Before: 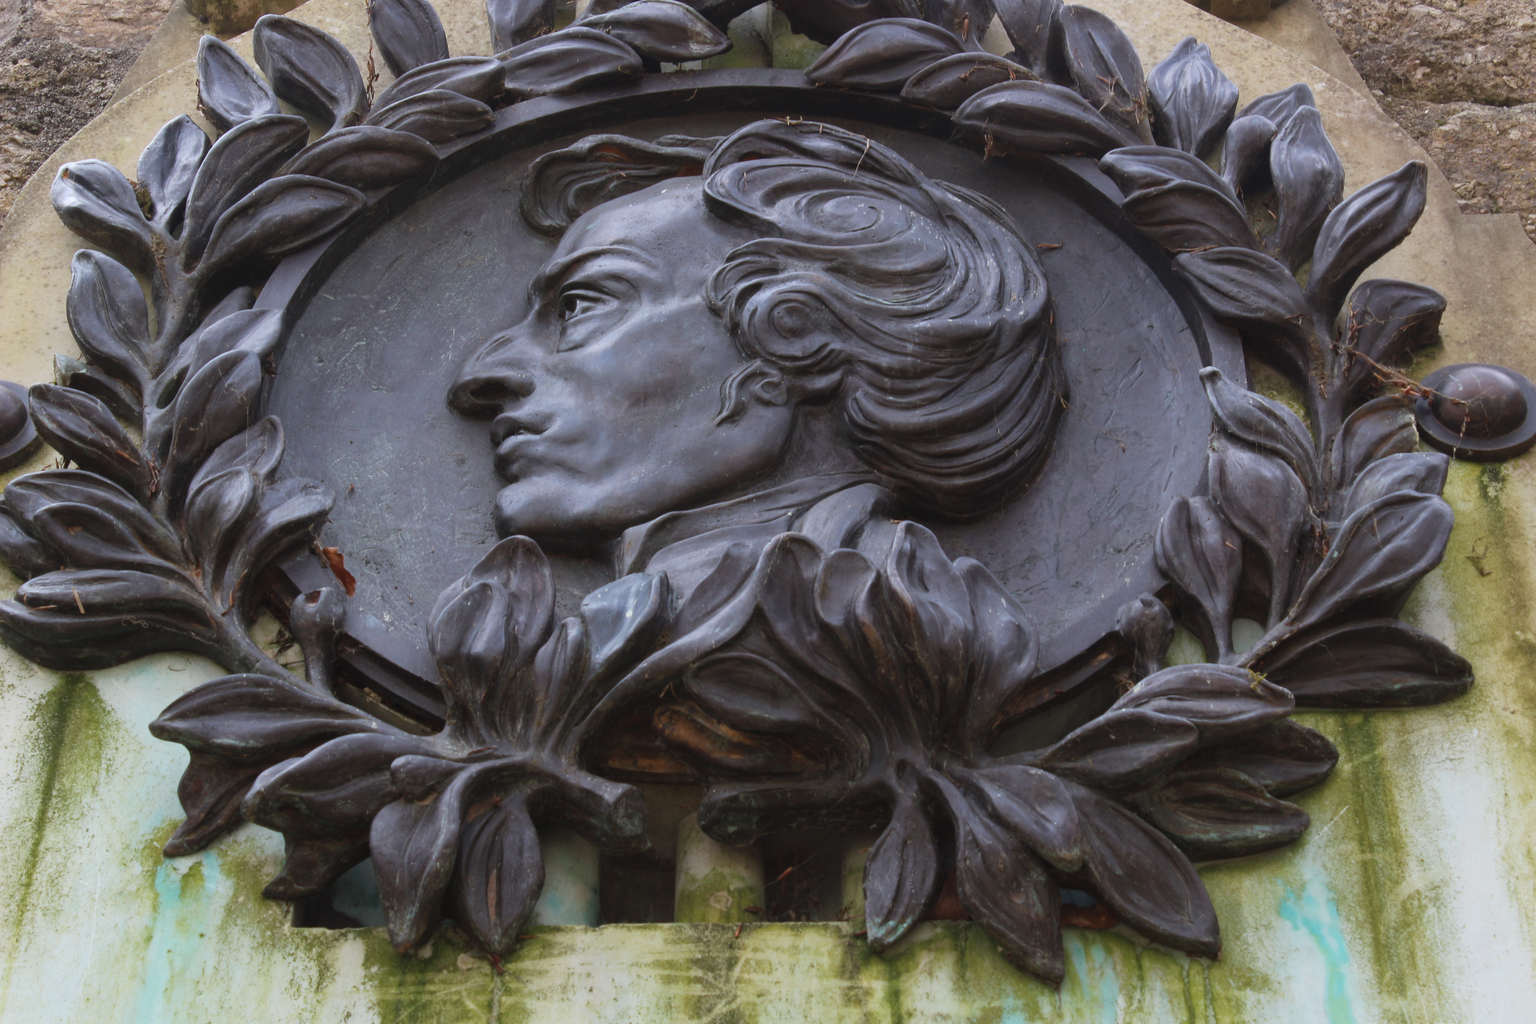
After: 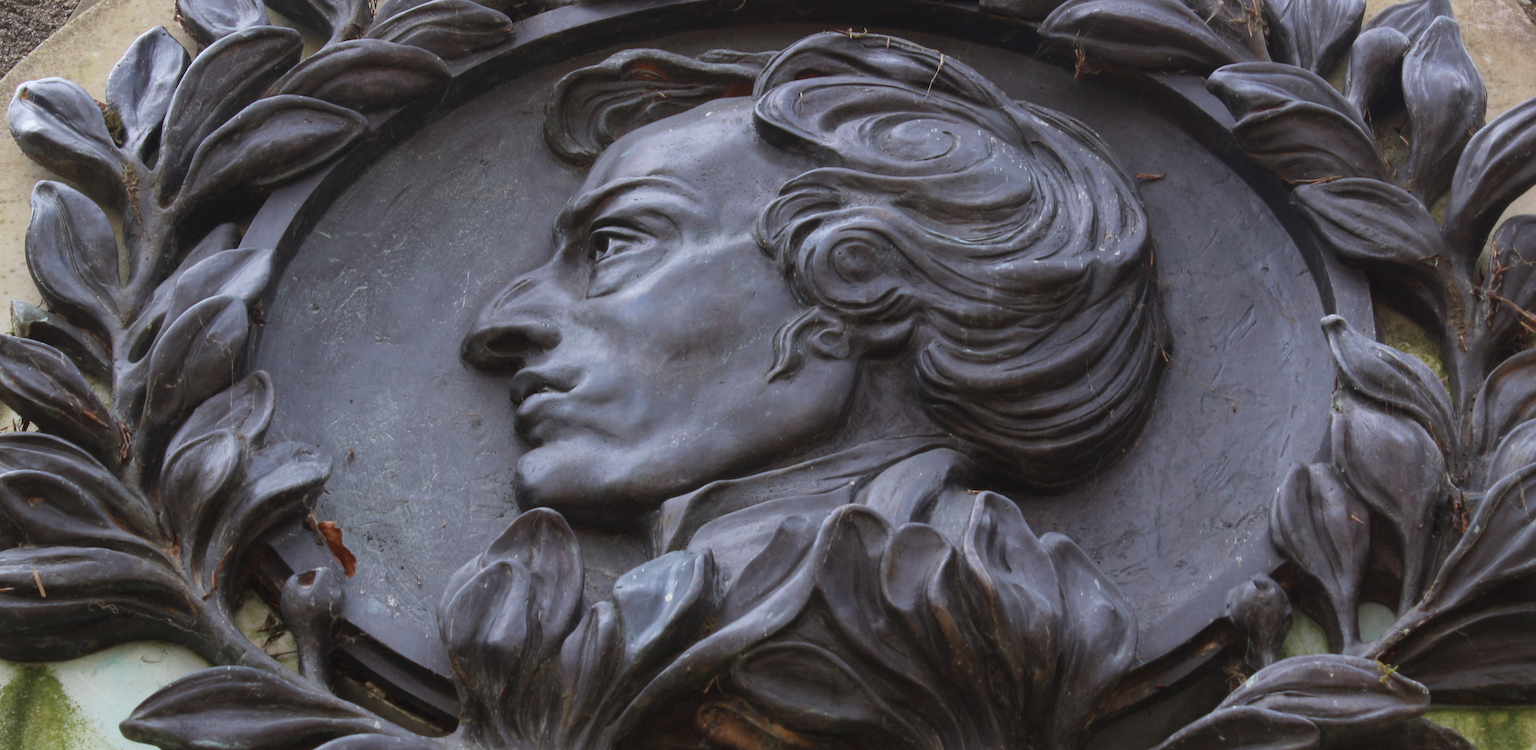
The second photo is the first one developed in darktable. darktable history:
crop: left 2.917%, top 8.992%, right 9.649%, bottom 26.933%
